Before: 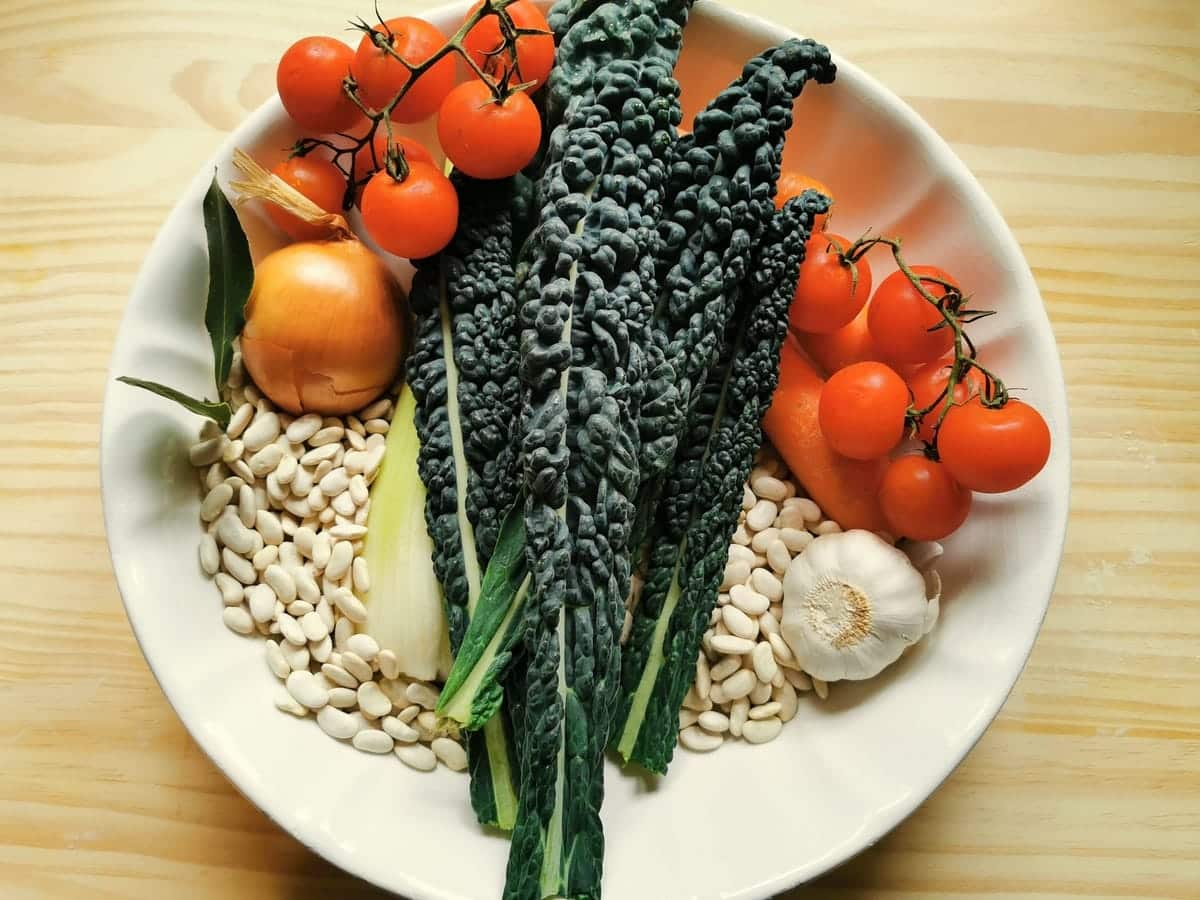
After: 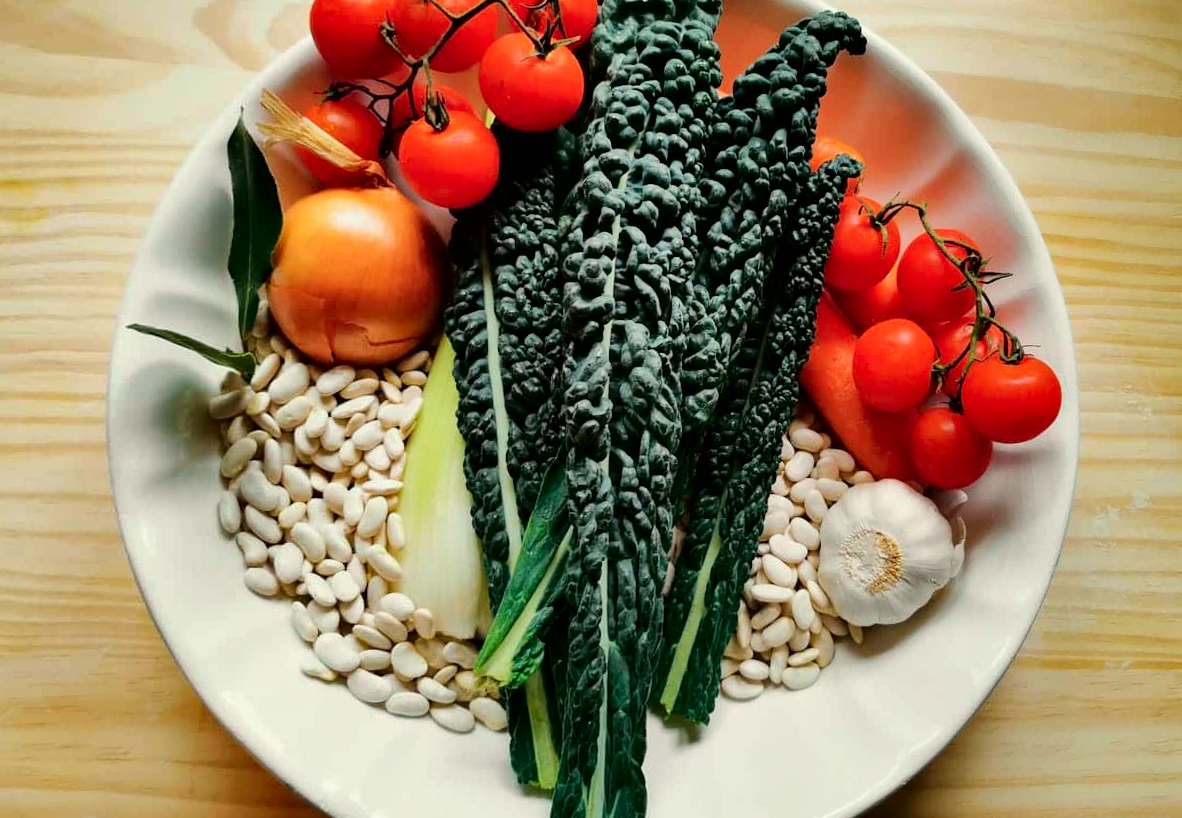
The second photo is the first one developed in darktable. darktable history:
shadows and highlights: shadows color adjustment 97.66%, soften with gaussian
color balance: mode lift, gamma, gain (sRGB)
rotate and perspective: rotation -0.013°, lens shift (vertical) -0.027, lens shift (horizontal) 0.178, crop left 0.016, crop right 0.989, crop top 0.082, crop bottom 0.918
tone curve: curves: ch0 [(0, 0) (0.068, 0.012) (0.183, 0.089) (0.341, 0.283) (0.547, 0.532) (0.828, 0.815) (1, 0.983)]; ch1 [(0, 0) (0.23, 0.166) (0.34, 0.308) (0.371, 0.337) (0.429, 0.411) (0.477, 0.462) (0.499, 0.5) (0.529, 0.537) (0.559, 0.582) (0.743, 0.798) (1, 1)]; ch2 [(0, 0) (0.431, 0.414) (0.498, 0.503) (0.524, 0.528) (0.568, 0.546) (0.6, 0.597) (0.634, 0.645) (0.728, 0.742) (1, 1)], color space Lab, independent channels, preserve colors none
